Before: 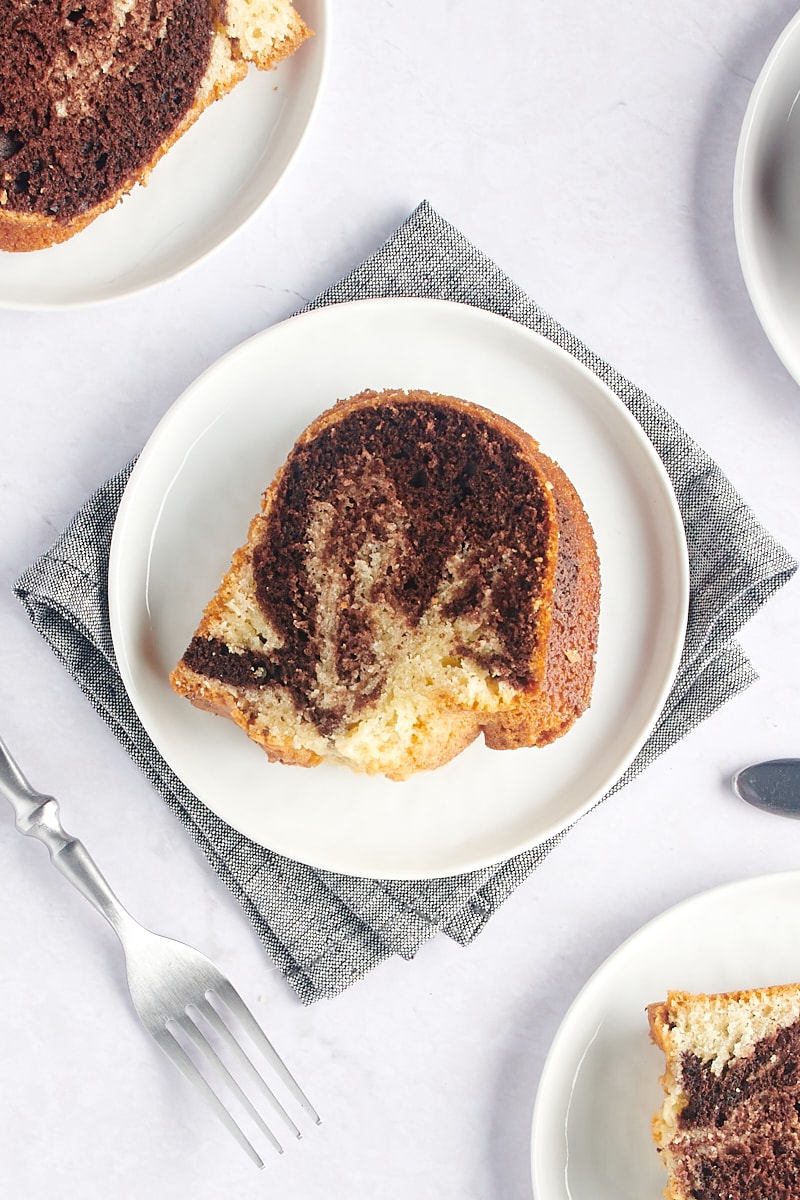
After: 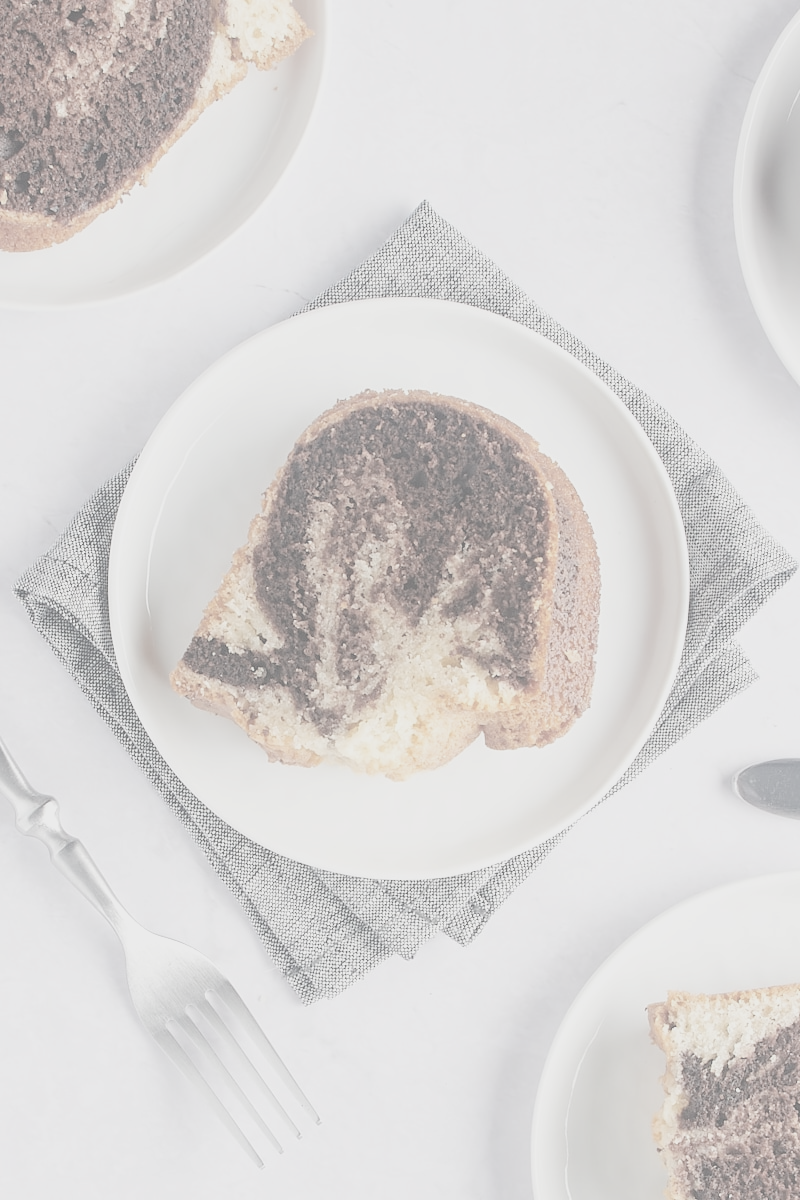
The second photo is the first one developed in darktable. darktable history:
contrast brightness saturation: contrast -0.323, brightness 0.74, saturation -0.789
